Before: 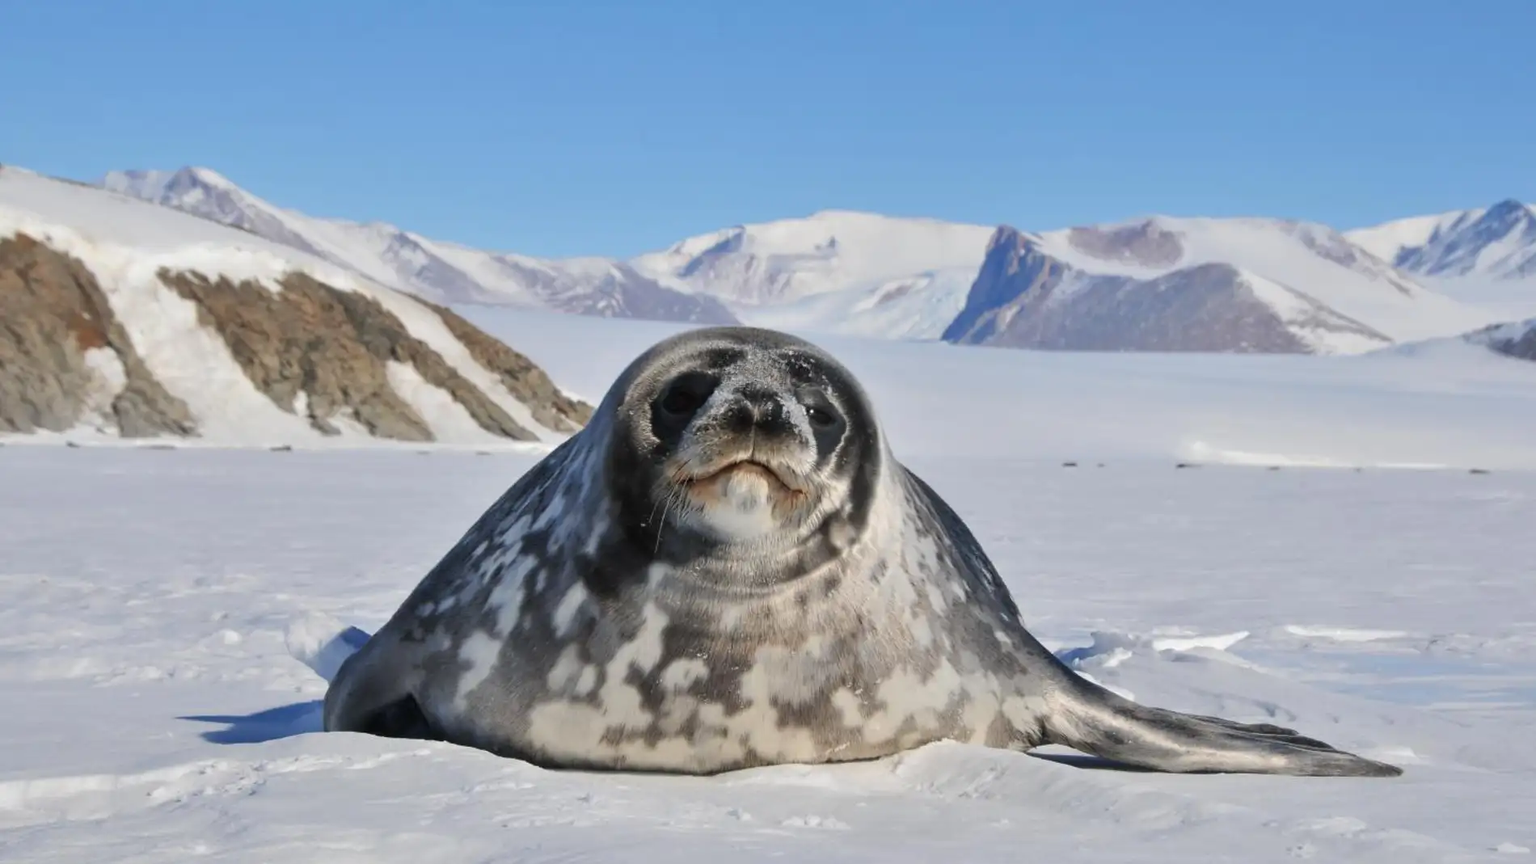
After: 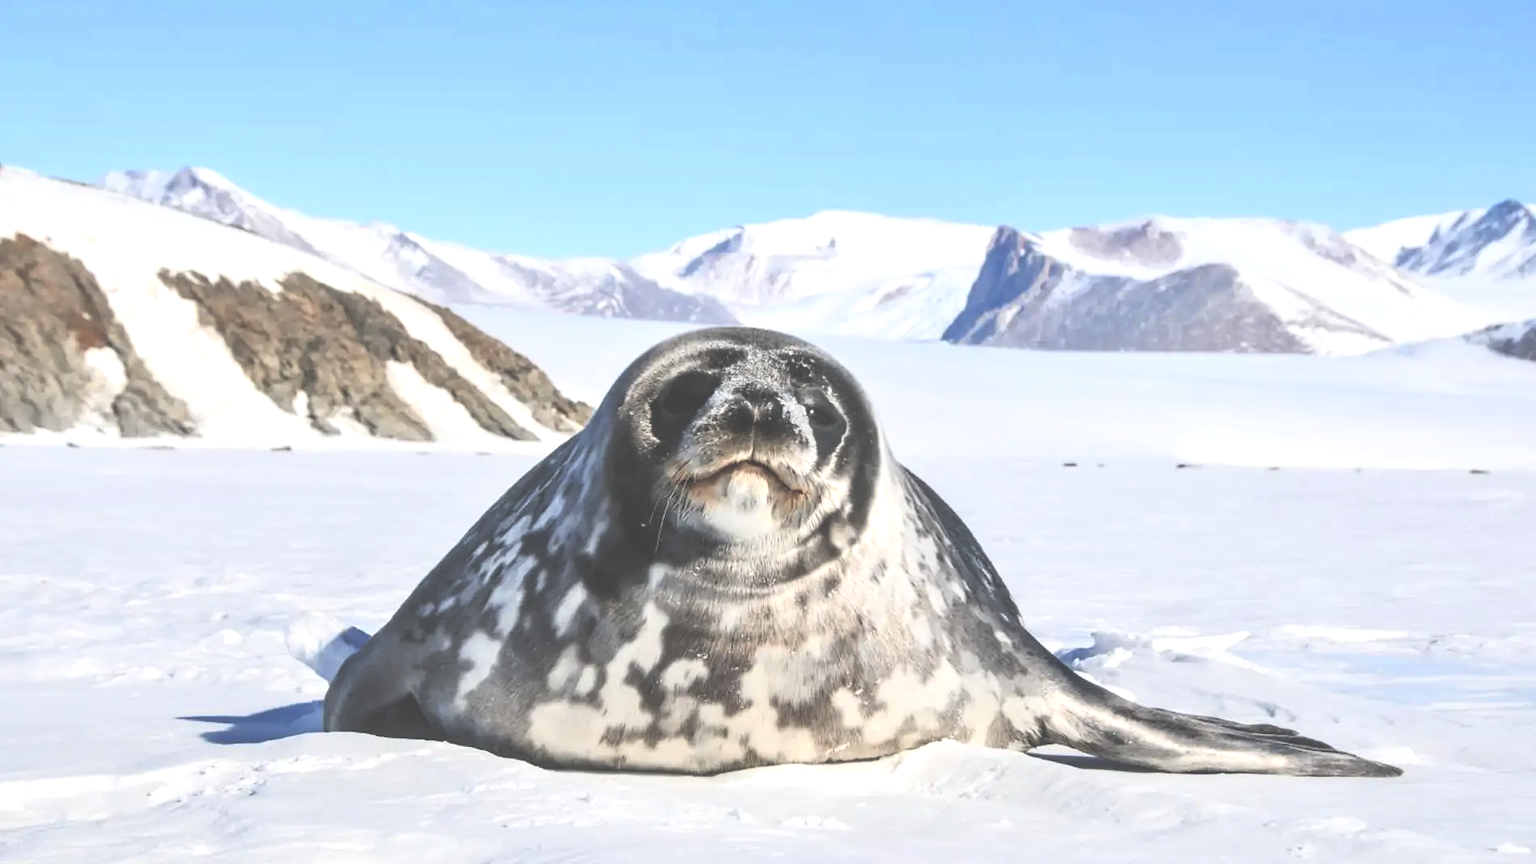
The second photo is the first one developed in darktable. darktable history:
tone curve: curves: ch0 [(0, 0.009) (0.105, 0.08) (0.195, 0.18) (0.283, 0.316) (0.384, 0.434) (0.485, 0.531) (0.638, 0.69) (0.81, 0.872) (1, 0.977)]; ch1 [(0, 0) (0.161, 0.092) (0.35, 0.33) (0.379, 0.401) (0.456, 0.469) (0.502, 0.5) (0.525, 0.518) (0.586, 0.617) (0.635, 0.655) (1, 1)]; ch2 [(0, 0) (0.371, 0.362) (0.437, 0.437) (0.48, 0.49) (0.53, 0.515) (0.56, 0.571) (0.622, 0.606) (1, 1)], color space Lab, linked channels, preserve colors none
exposure: black level correction -0.087, compensate highlight preservation false
color balance rgb: highlights gain › luminance 14.762%, perceptual saturation grading › global saturation 1.28%, perceptual saturation grading › highlights -2.605%, perceptual saturation grading › mid-tones 3.492%, perceptual saturation grading › shadows 6.886%, perceptual brilliance grading › highlights 10.128%, perceptual brilliance grading › mid-tones 4.814%
local contrast: detail 160%
